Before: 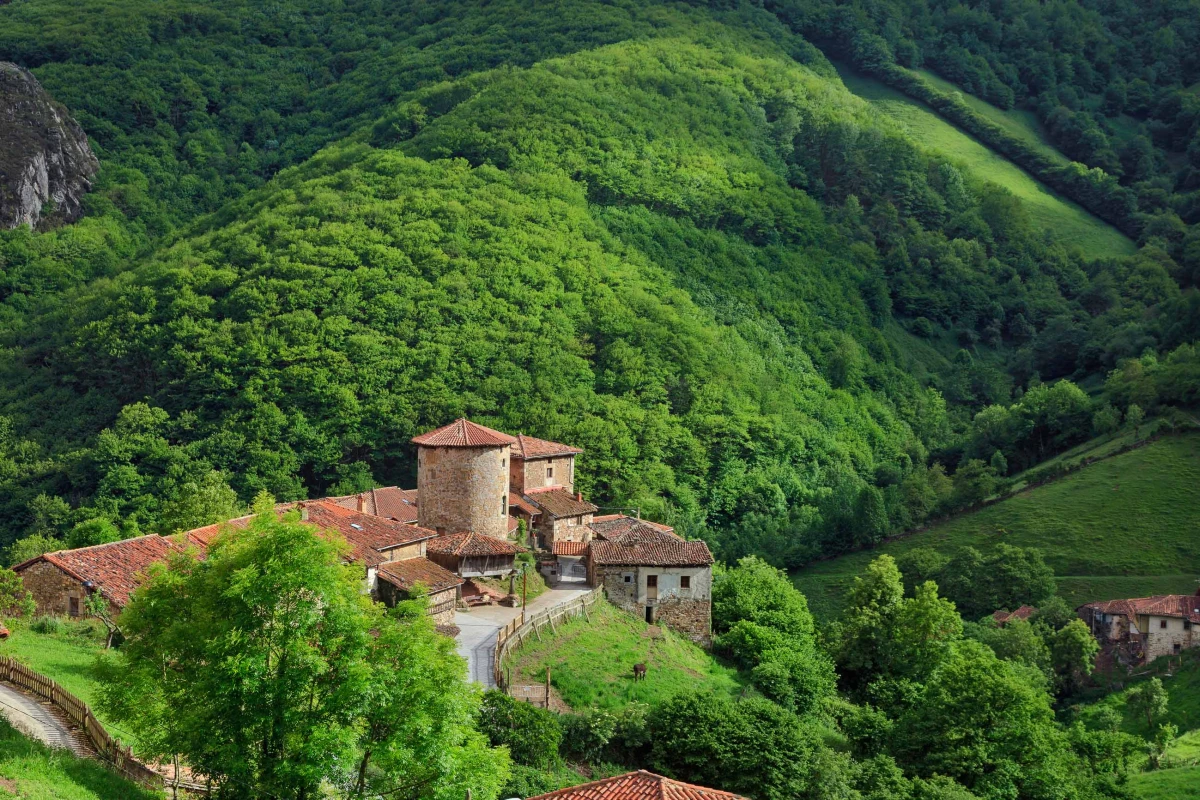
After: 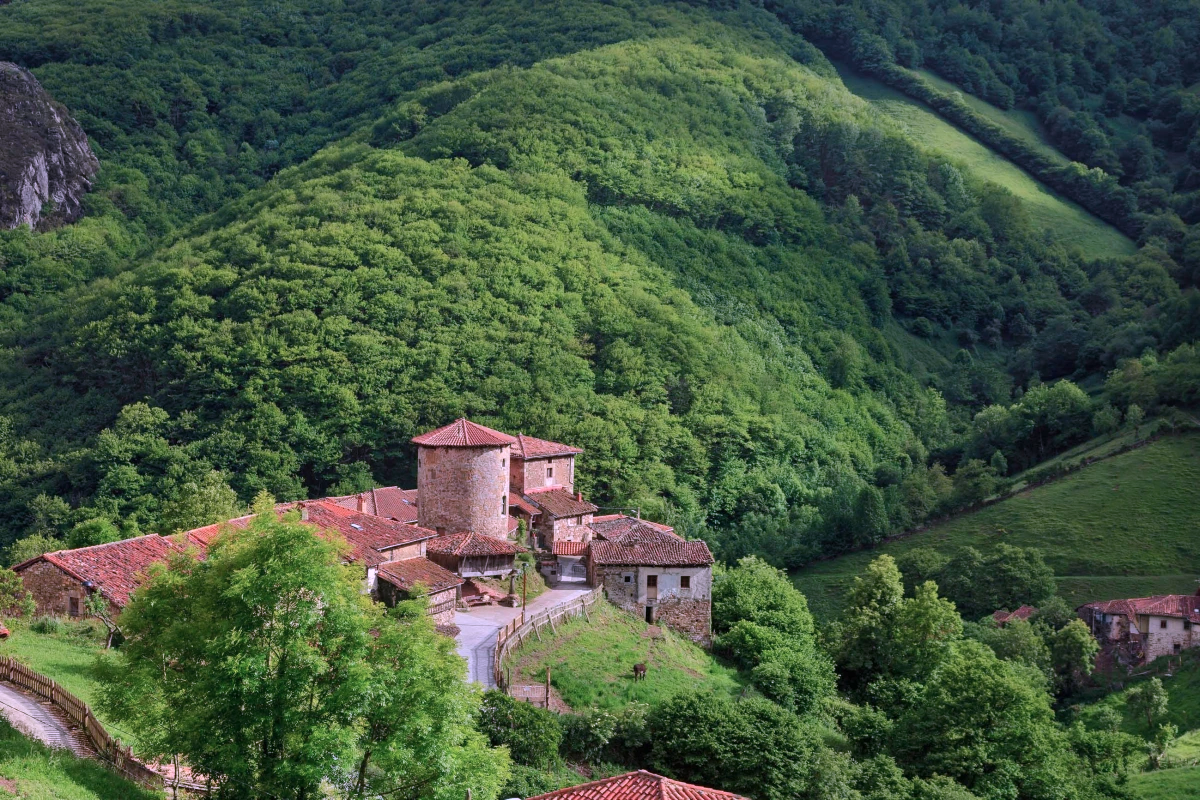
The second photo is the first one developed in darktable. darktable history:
color correction: highlights a* 15.03, highlights b* -25.48
